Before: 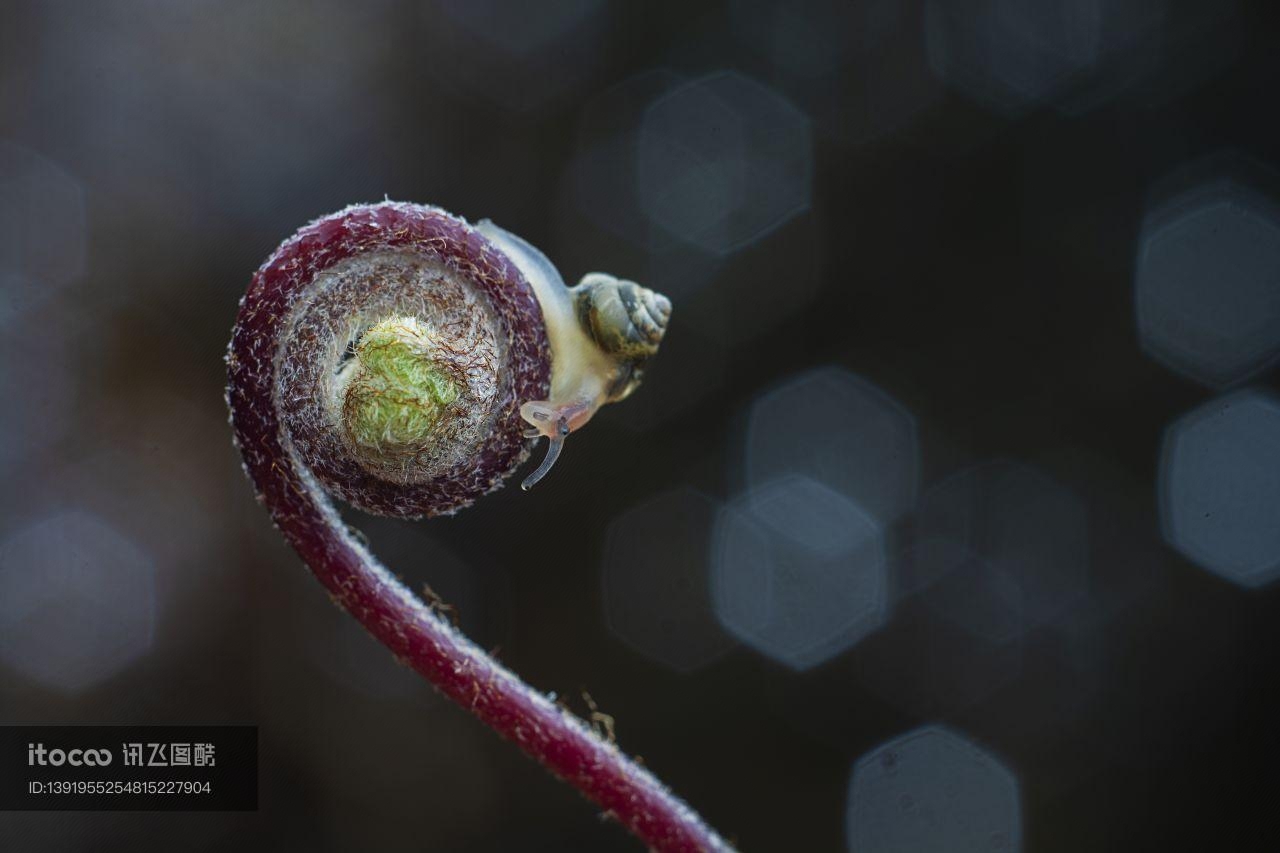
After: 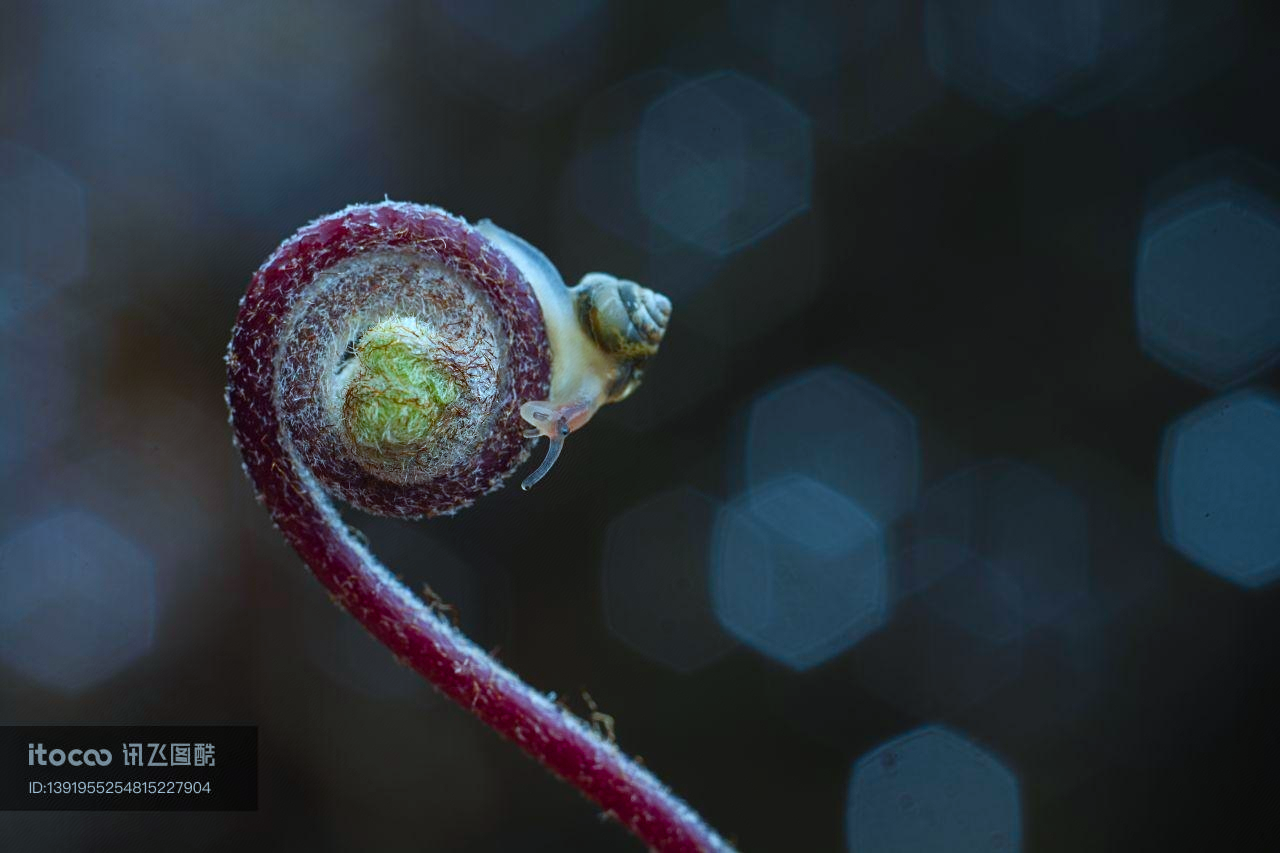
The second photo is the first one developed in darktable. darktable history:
color correction: highlights a* -10.43, highlights b* -19.64
color balance rgb: power › hue 325.58°, perceptual saturation grading › global saturation 20%, perceptual saturation grading › highlights -24.977%, perceptual saturation grading › shadows 26.177%
